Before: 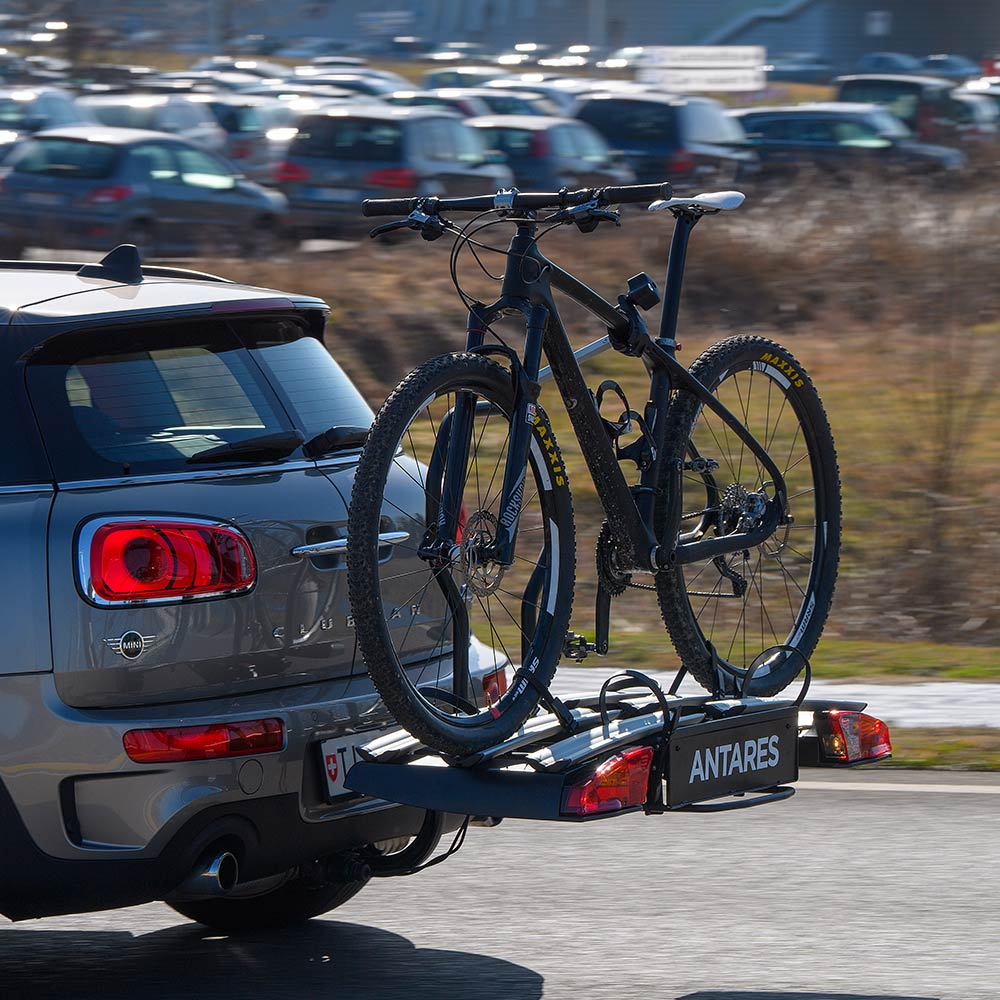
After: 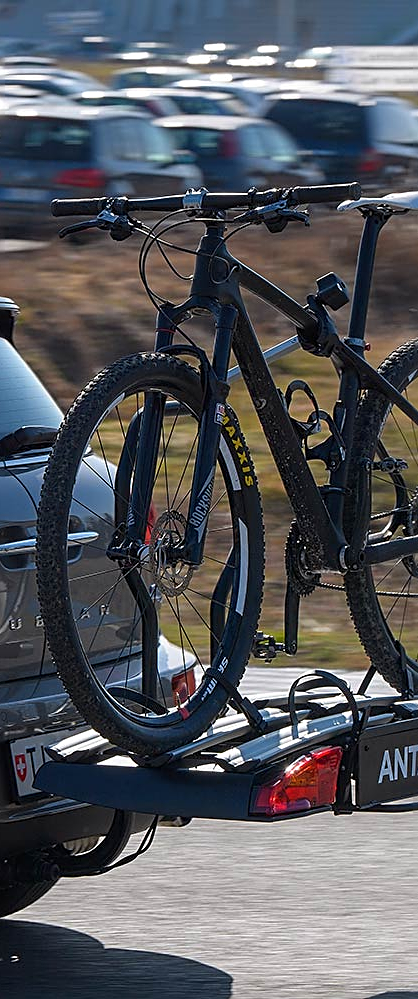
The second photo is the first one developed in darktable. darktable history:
crop: left 31.157%, right 27.002%
sharpen: on, module defaults
